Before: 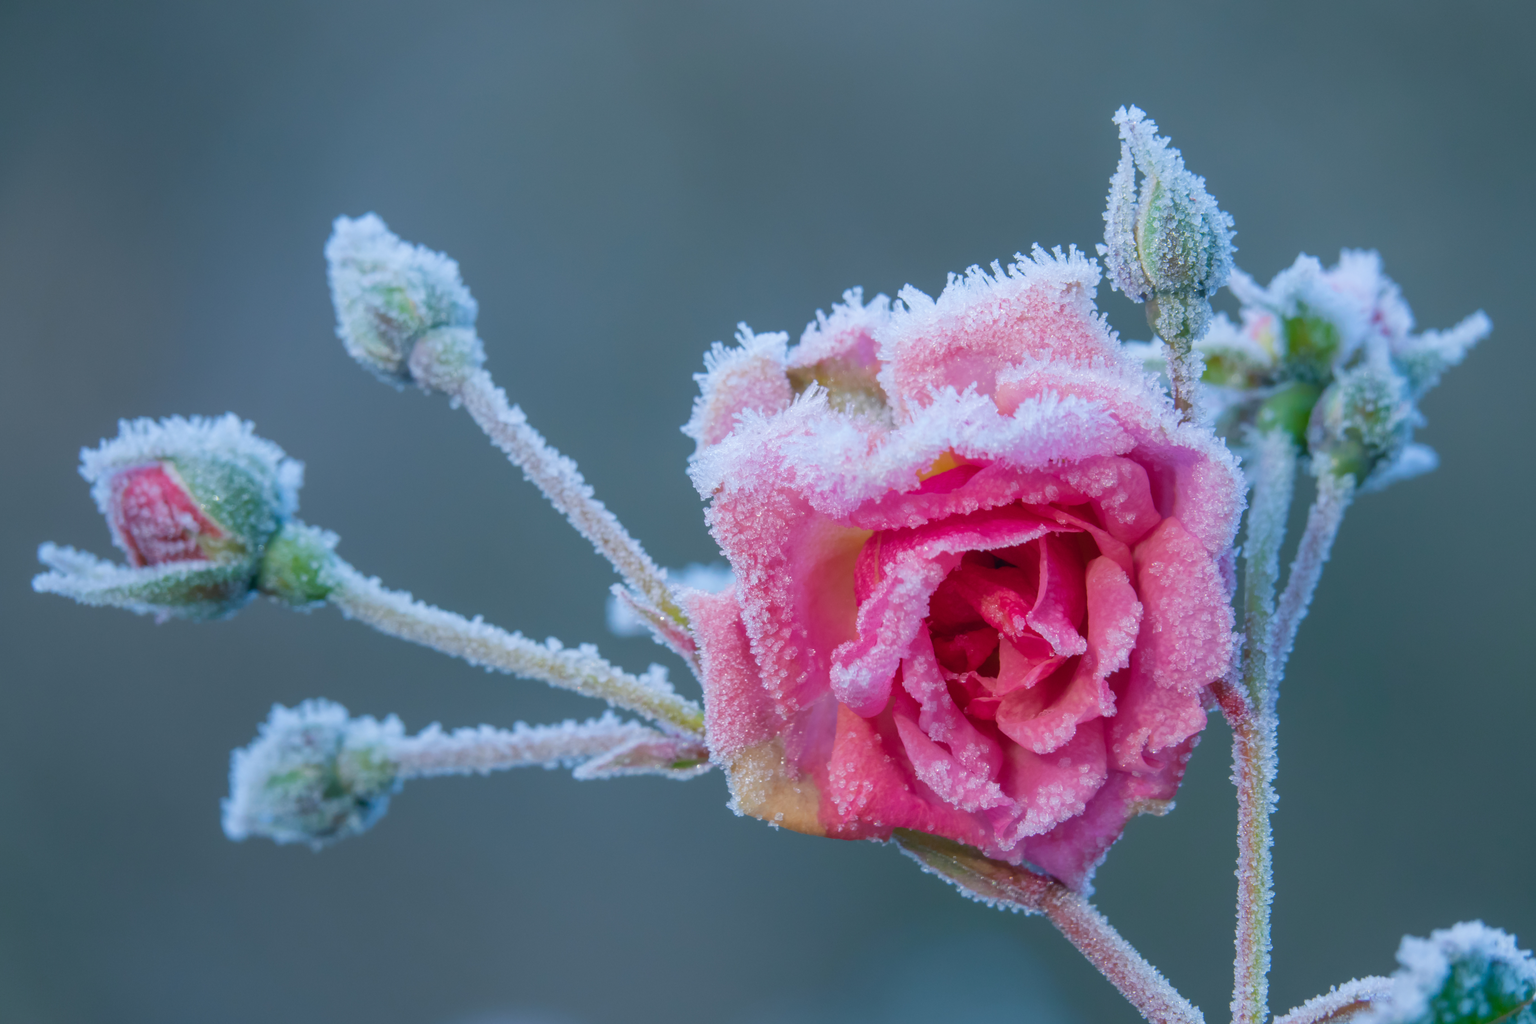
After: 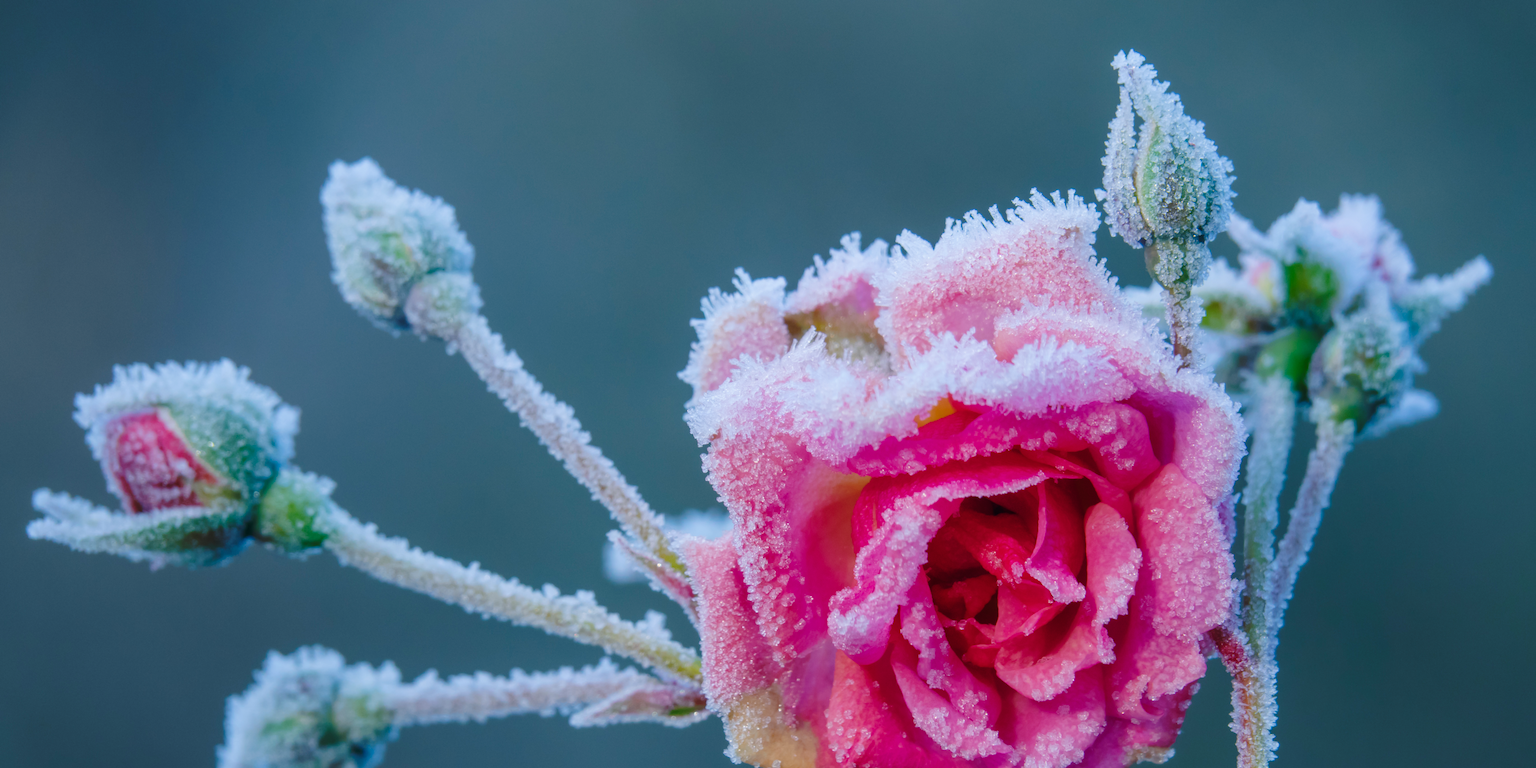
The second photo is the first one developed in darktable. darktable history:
base curve: curves: ch0 [(0, 0) (0.073, 0.04) (0.157, 0.139) (0.492, 0.492) (0.758, 0.758) (1, 1)], preserve colors none
crop: left 0.387%, top 5.469%, bottom 19.809%
